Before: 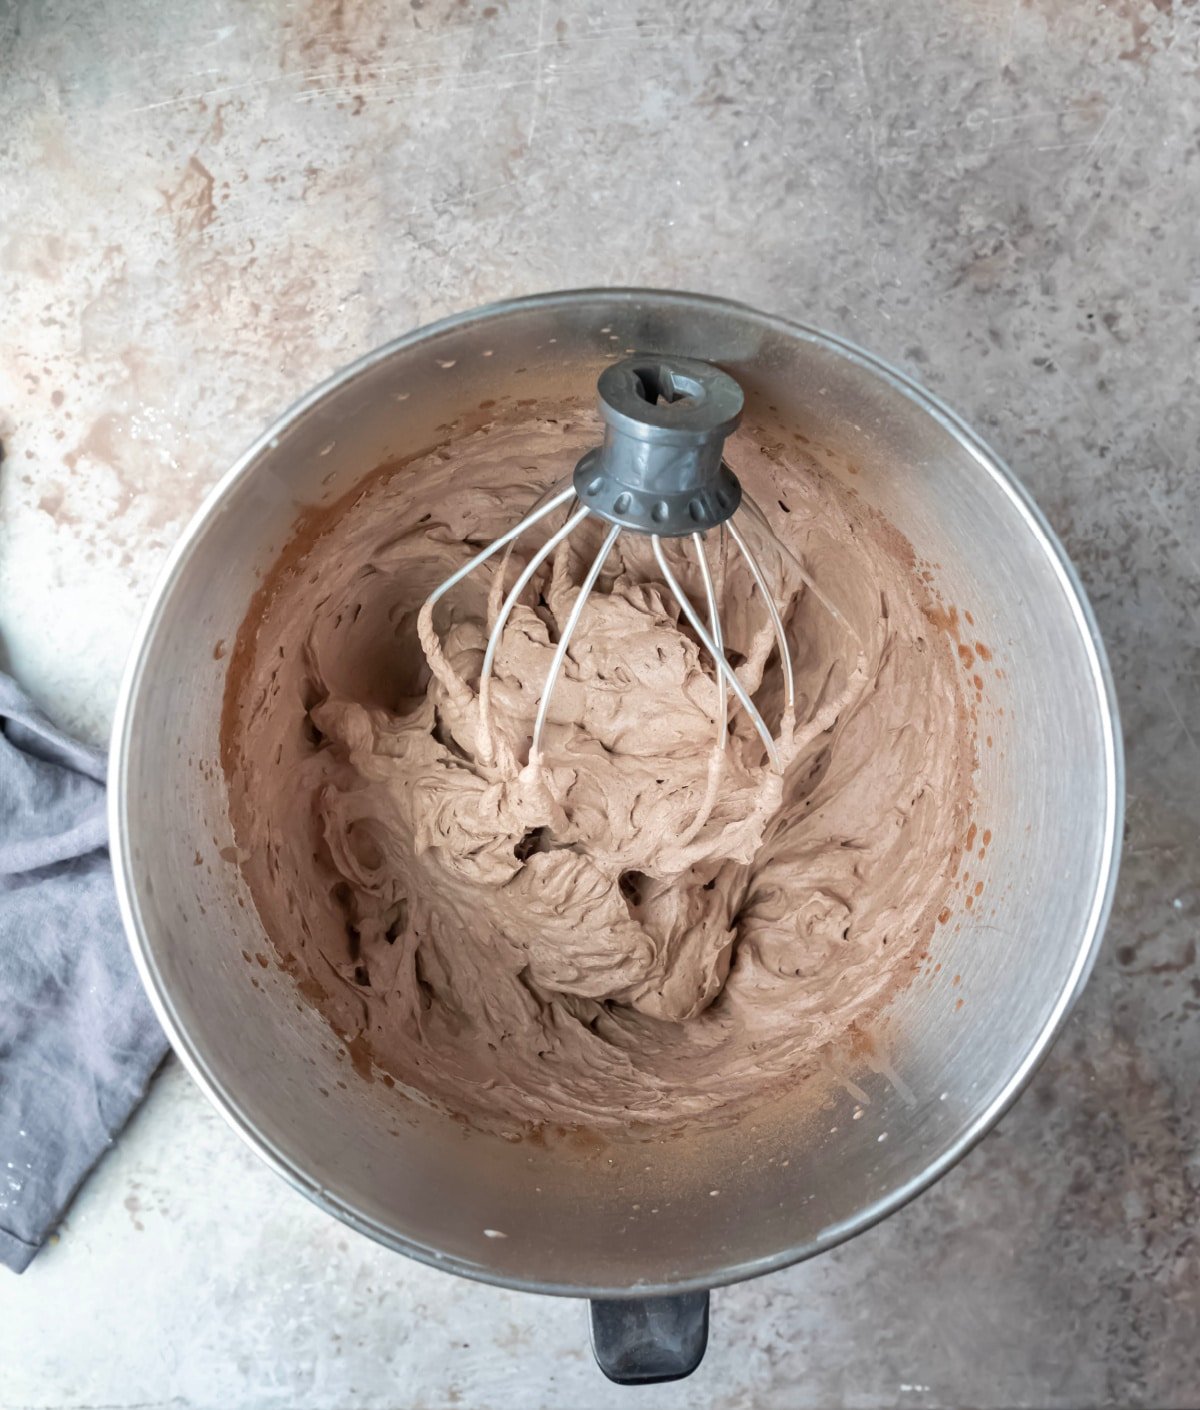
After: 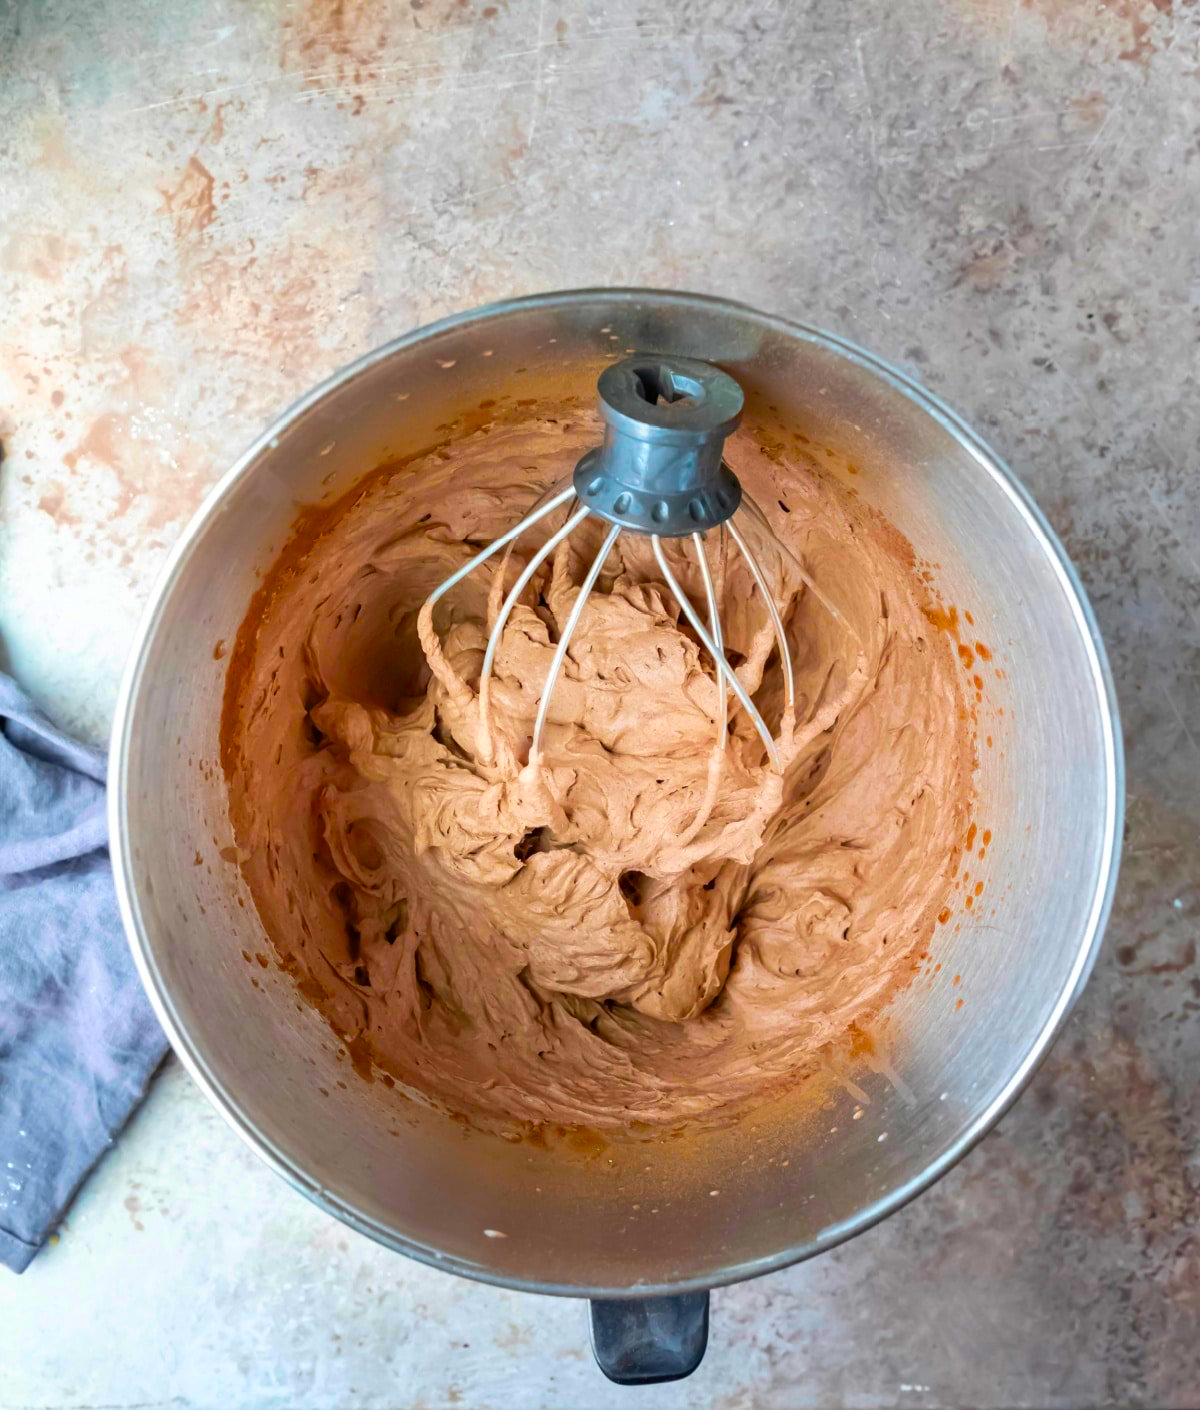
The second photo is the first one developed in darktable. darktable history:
color balance: output saturation 120%
color balance rgb: linear chroma grading › global chroma 15%, perceptual saturation grading › global saturation 30%
contrast brightness saturation: contrast 0.09, saturation 0.28
